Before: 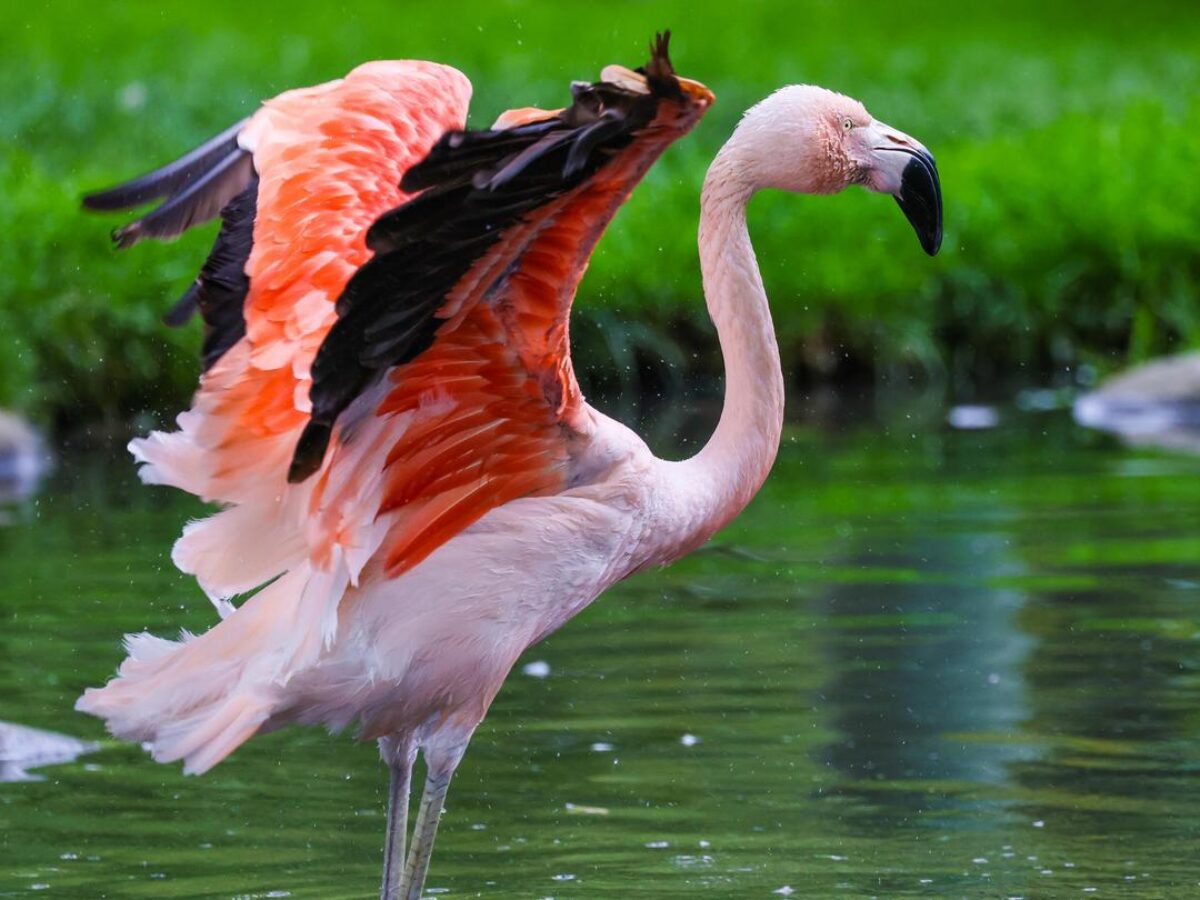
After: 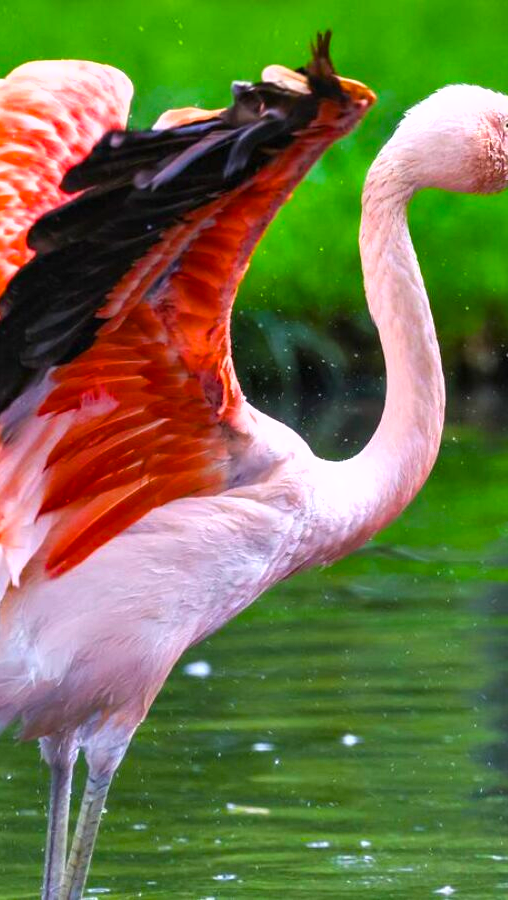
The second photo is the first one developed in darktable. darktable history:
crop: left 28.262%, right 29.389%
color balance rgb: perceptual saturation grading › global saturation 30.919%, perceptual brilliance grading › global brilliance 18.674%
shadows and highlights: soften with gaussian
